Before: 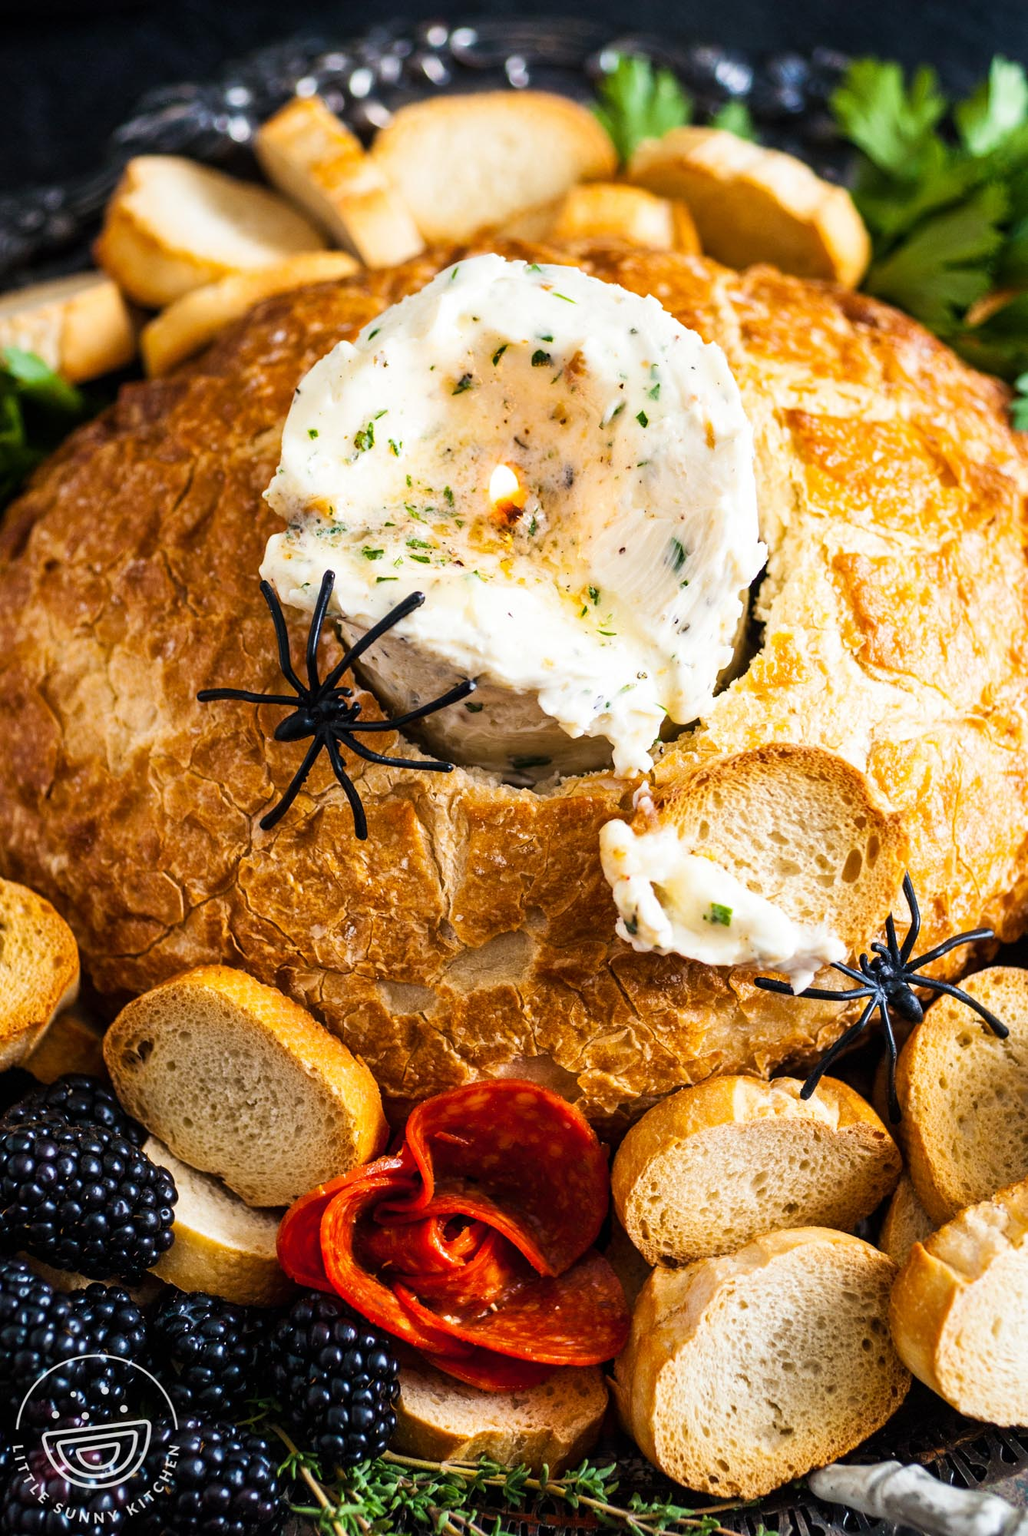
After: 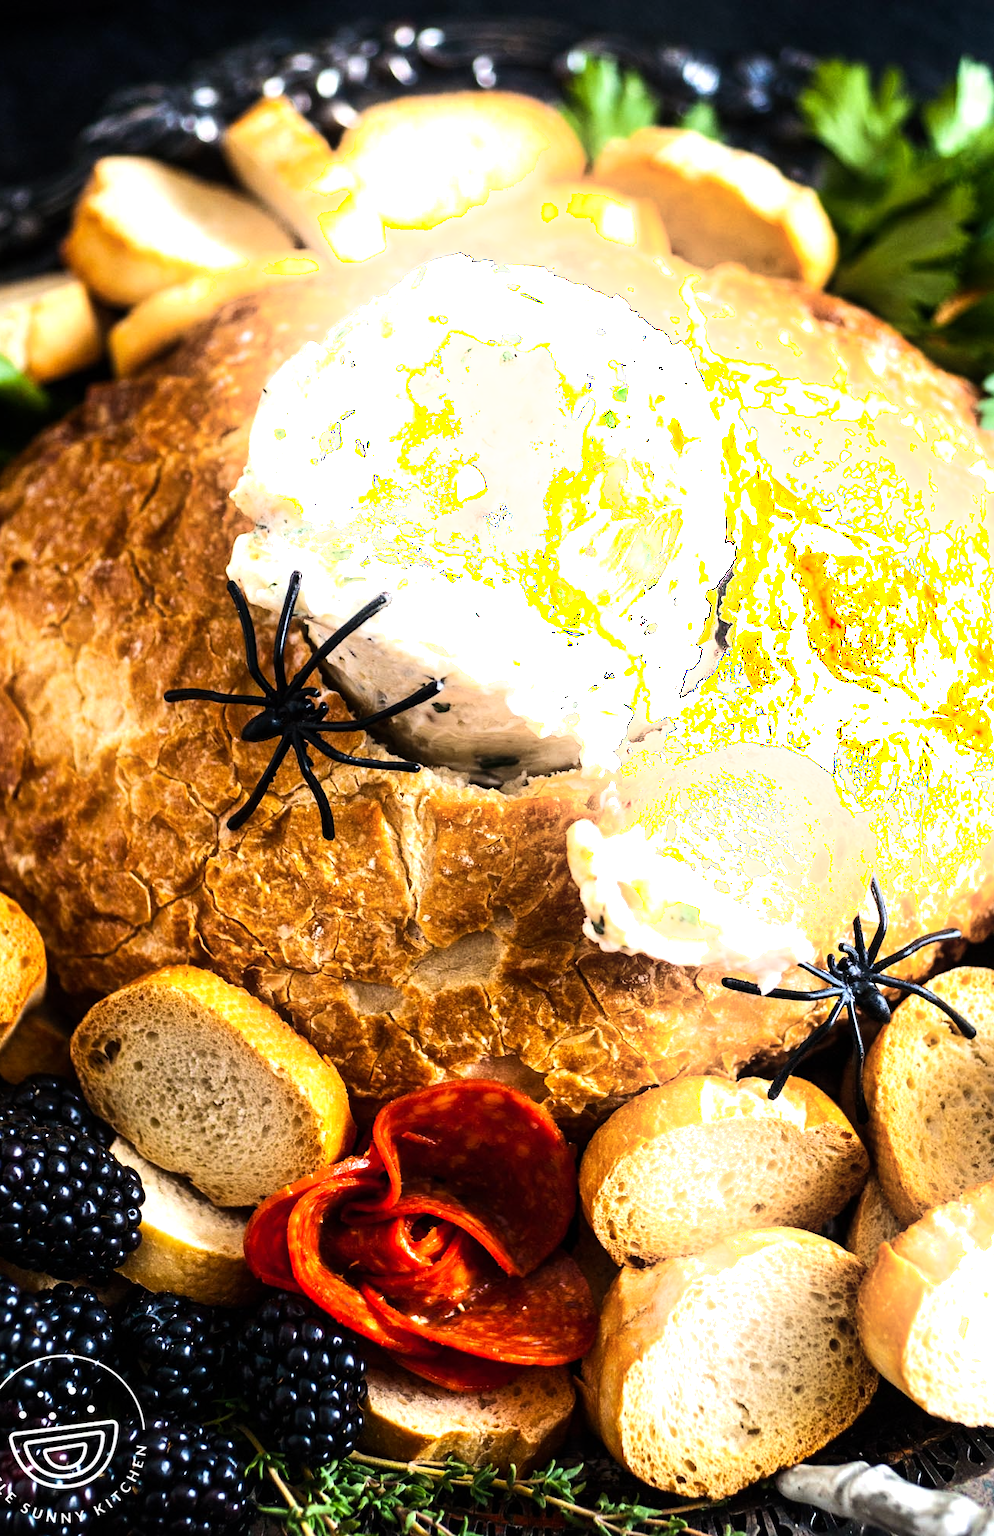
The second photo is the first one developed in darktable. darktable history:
crop and rotate: left 3.238%
shadows and highlights: shadows -21.3, highlights 100, soften with gaussian
tone equalizer: -8 EV -0.75 EV, -7 EV -0.7 EV, -6 EV -0.6 EV, -5 EV -0.4 EV, -3 EV 0.4 EV, -2 EV 0.6 EV, -1 EV 0.7 EV, +0 EV 0.75 EV, edges refinement/feathering 500, mask exposure compensation -1.57 EV, preserve details no
